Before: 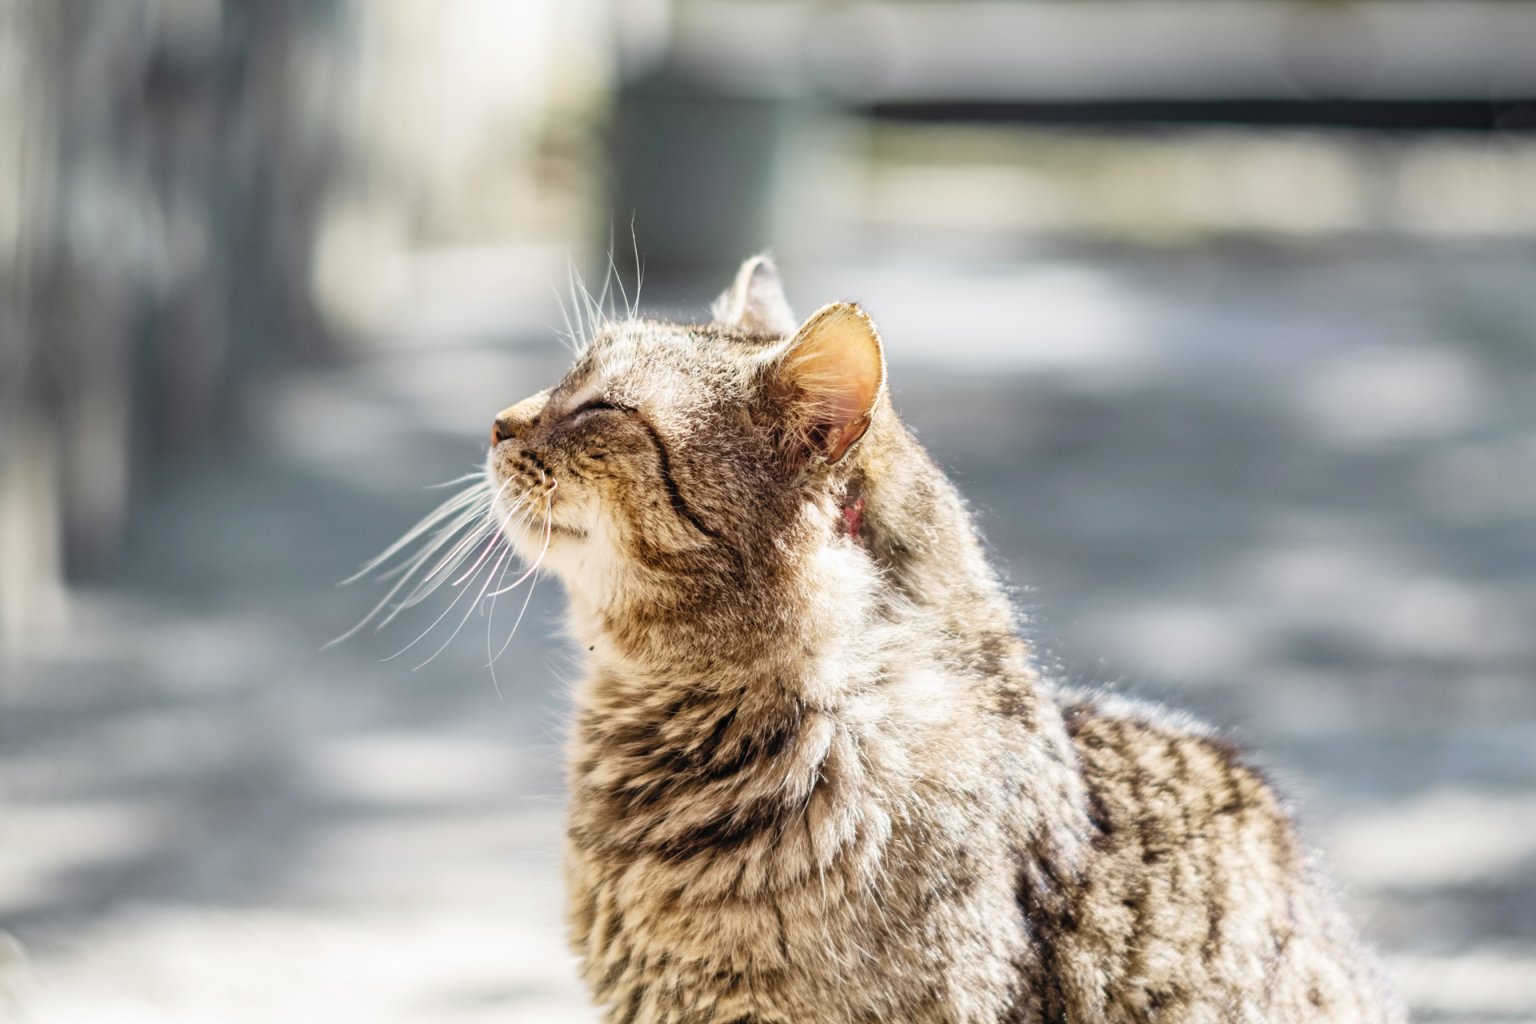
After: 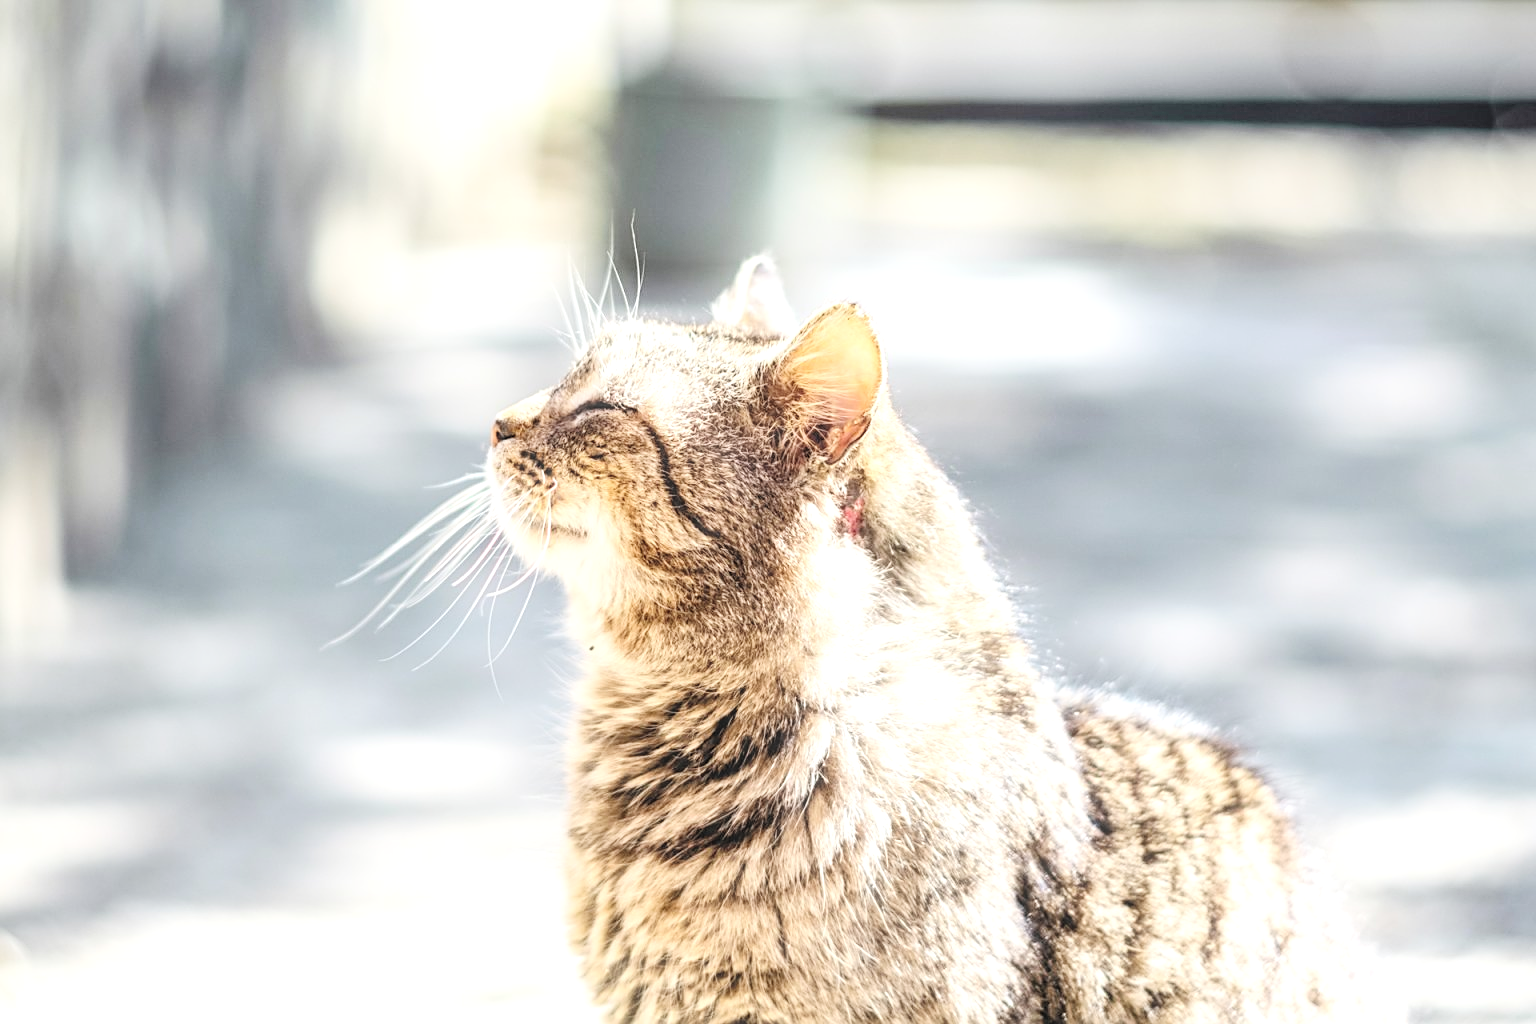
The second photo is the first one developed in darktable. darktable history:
tone curve: curves: ch0 [(0, 0.01) (0.052, 0.045) (0.136, 0.133) (0.29, 0.332) (0.453, 0.531) (0.676, 0.751) (0.89, 0.919) (1, 1)]; ch1 [(0, 0) (0.094, 0.081) (0.285, 0.299) (0.385, 0.403) (0.447, 0.429) (0.495, 0.496) (0.544, 0.552) (0.589, 0.612) (0.722, 0.728) (1, 1)]; ch2 [(0, 0) (0.257, 0.217) (0.43, 0.421) (0.498, 0.507) (0.531, 0.544) (0.56, 0.579) (0.625, 0.642) (1, 1)], preserve colors none
base curve: curves: ch0 [(0, 0) (0.297, 0.298) (1, 1)], preserve colors none
local contrast: on, module defaults
contrast brightness saturation: contrast 0.097, brightness 0.302, saturation 0.15
sharpen: on, module defaults
haze removal: strength -0.106, compatibility mode true, adaptive false
tone equalizer: -8 EV -0.435 EV, -7 EV -0.38 EV, -6 EV -0.309 EV, -5 EV -0.191 EV, -3 EV 0.251 EV, -2 EV 0.333 EV, -1 EV 0.408 EV, +0 EV 0.403 EV, edges refinement/feathering 500, mask exposure compensation -1.57 EV, preserve details no
